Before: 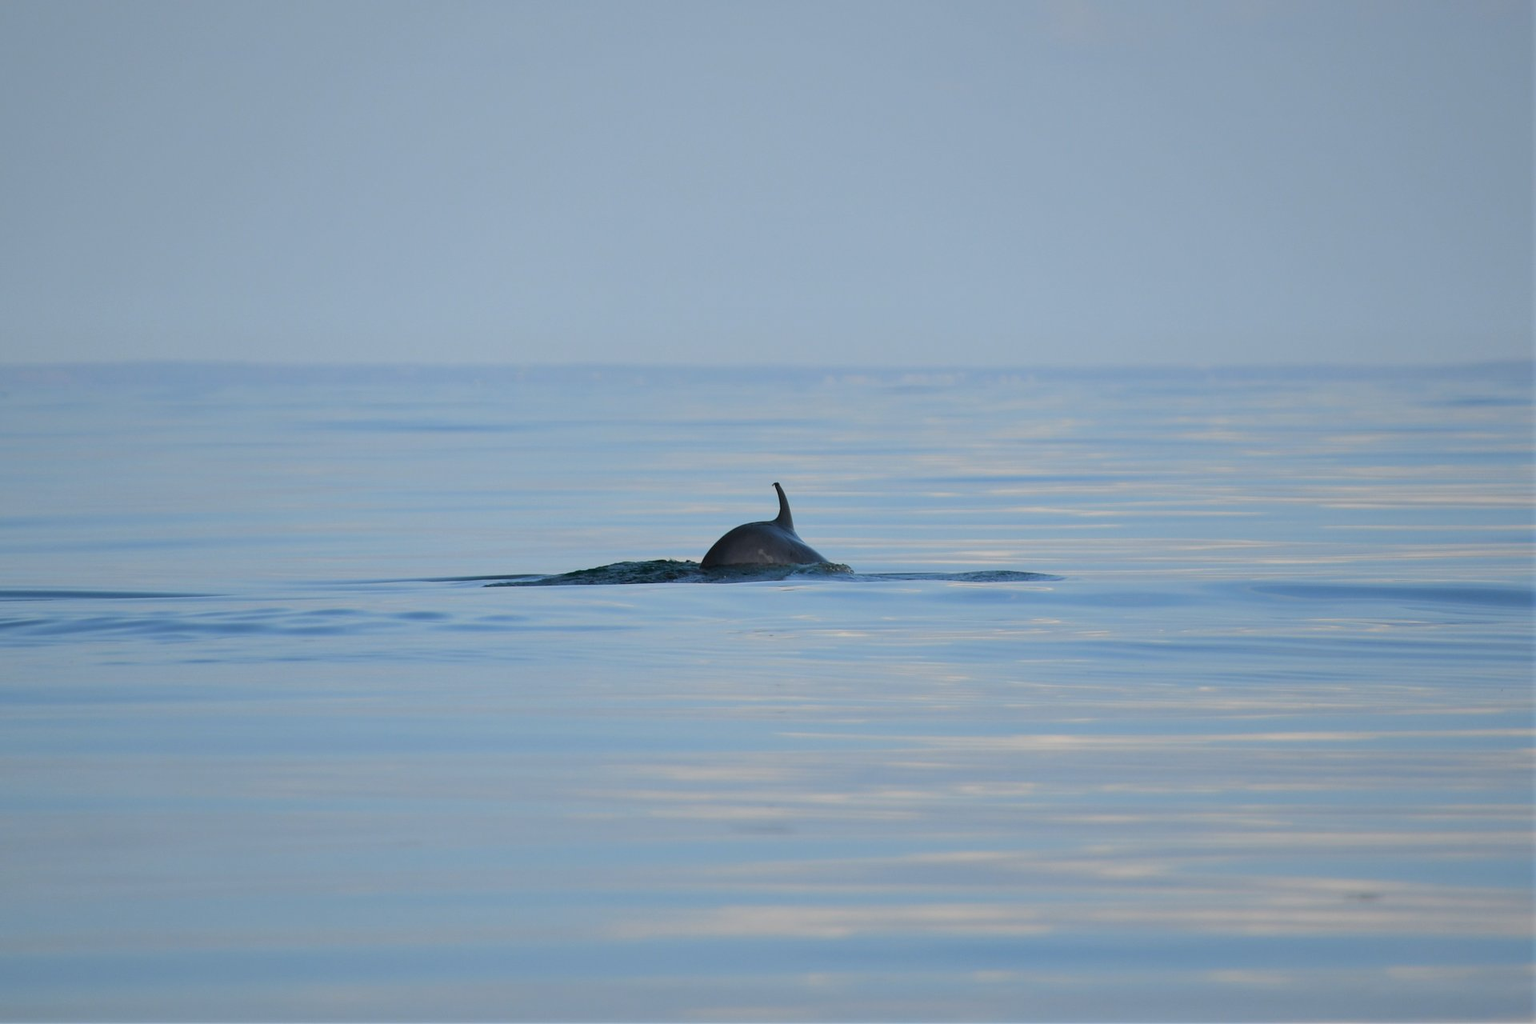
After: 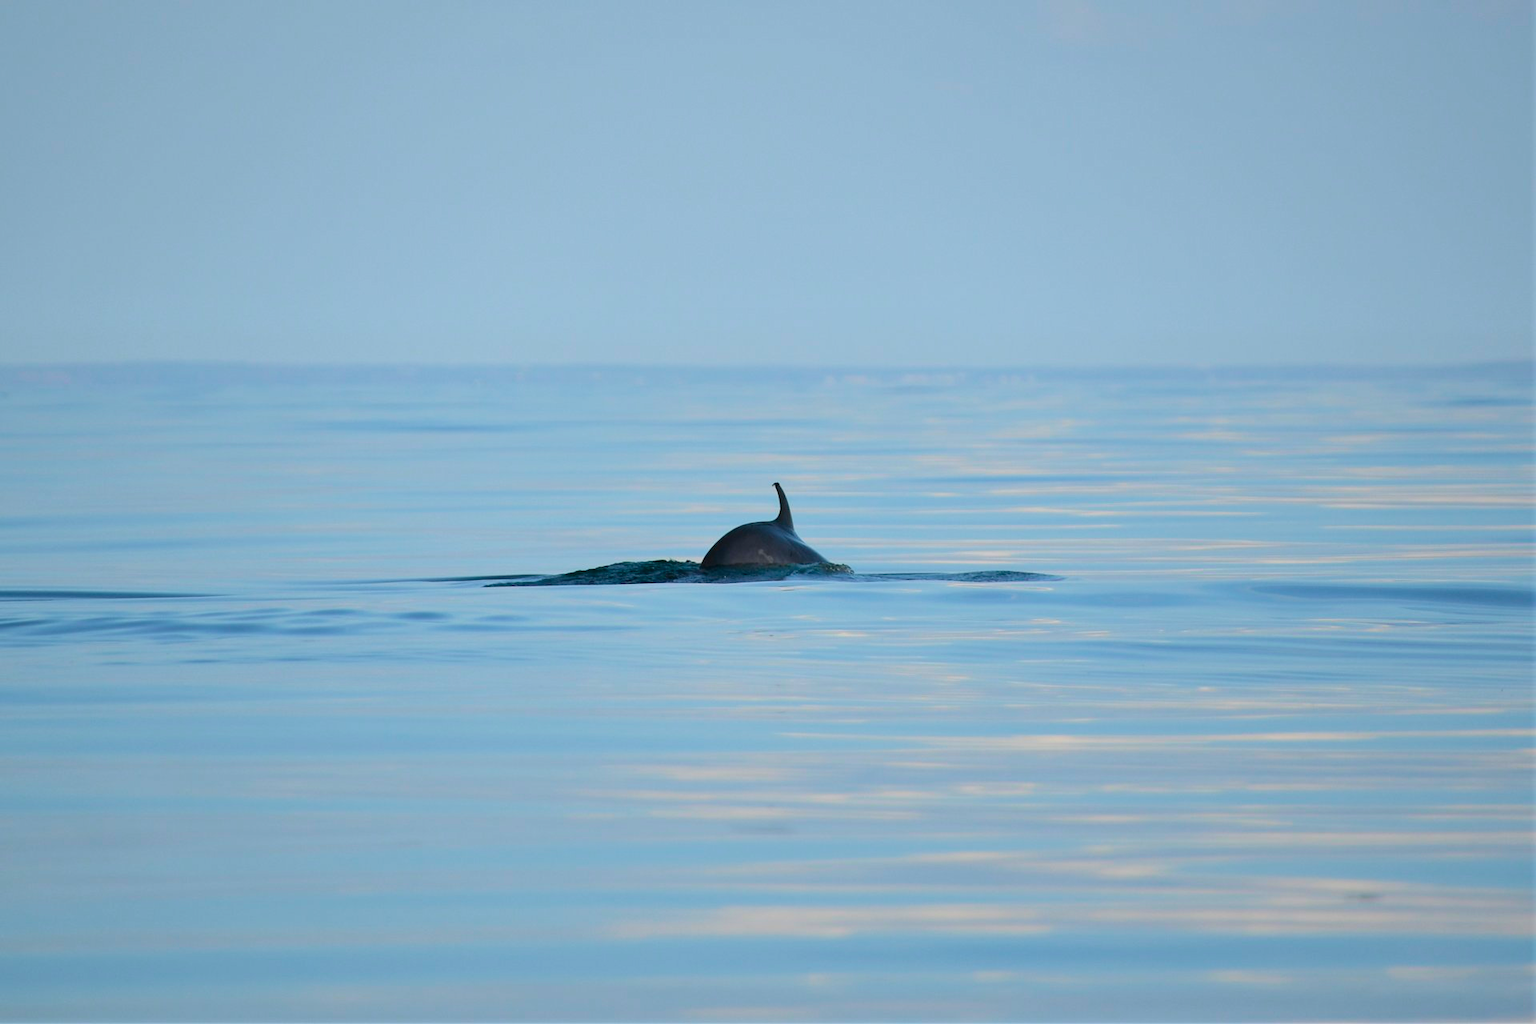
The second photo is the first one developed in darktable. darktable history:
tone curve: curves: ch0 [(0, 0.024) (0.049, 0.038) (0.176, 0.162) (0.325, 0.324) (0.438, 0.465) (0.598, 0.645) (0.843, 0.879) (1, 1)]; ch1 [(0, 0) (0.351, 0.347) (0.446, 0.42) (0.481, 0.463) (0.504, 0.504) (0.522, 0.521) (0.546, 0.563) (0.622, 0.664) (0.728, 0.786) (1, 1)]; ch2 [(0, 0) (0.327, 0.324) (0.427, 0.413) (0.458, 0.444) (0.502, 0.504) (0.526, 0.539) (0.547, 0.581) (0.612, 0.634) (0.76, 0.765) (1, 1)], color space Lab, independent channels, preserve colors none
